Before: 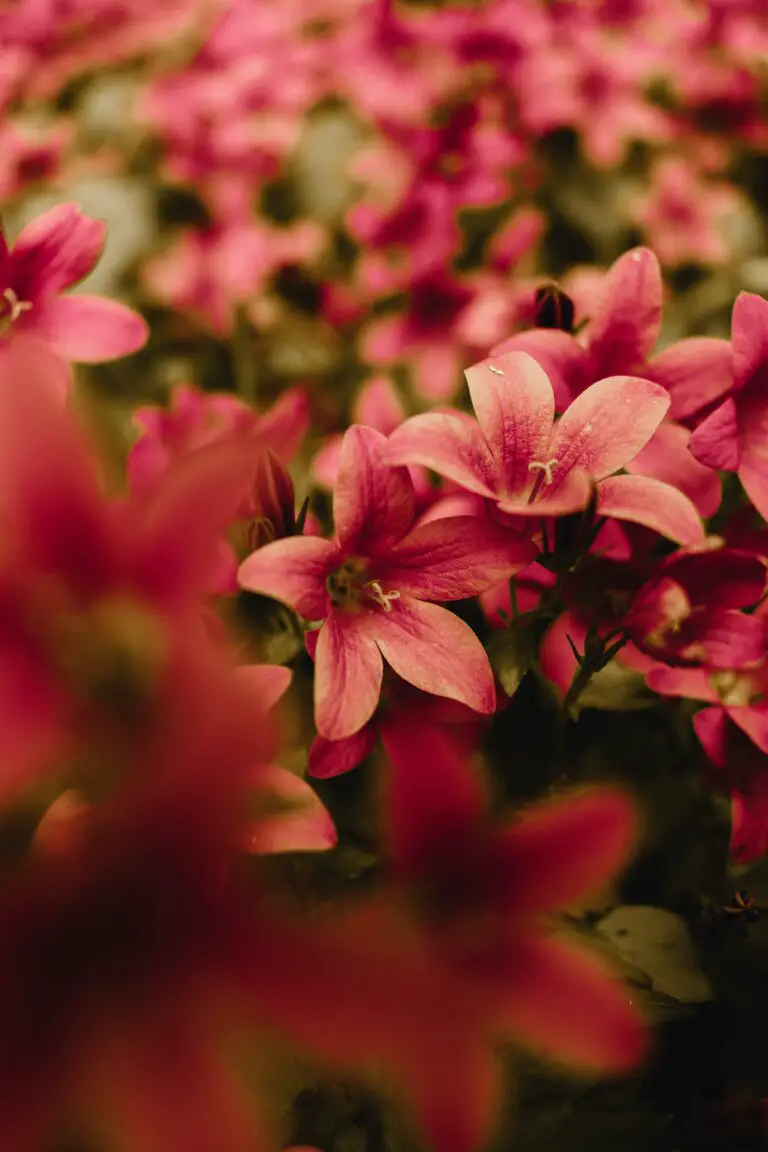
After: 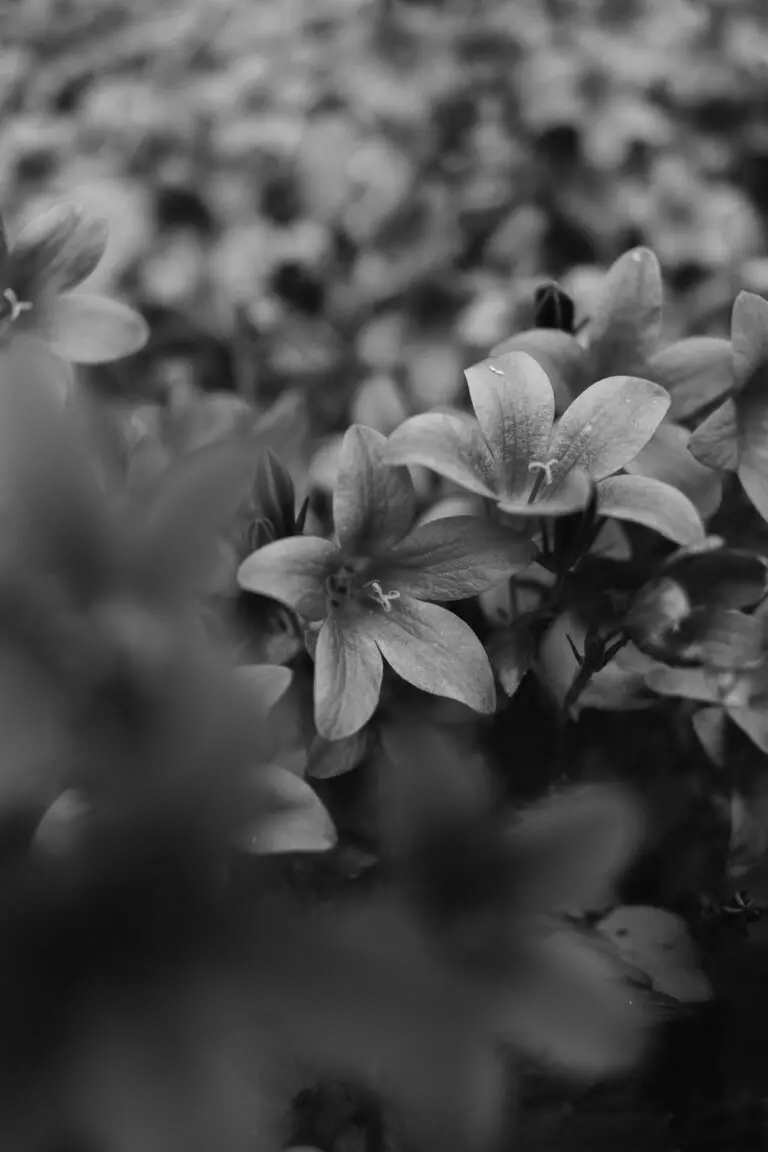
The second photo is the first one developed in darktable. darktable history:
velvia: strength 51%, mid-tones bias 0.51
monochrome: on, module defaults
